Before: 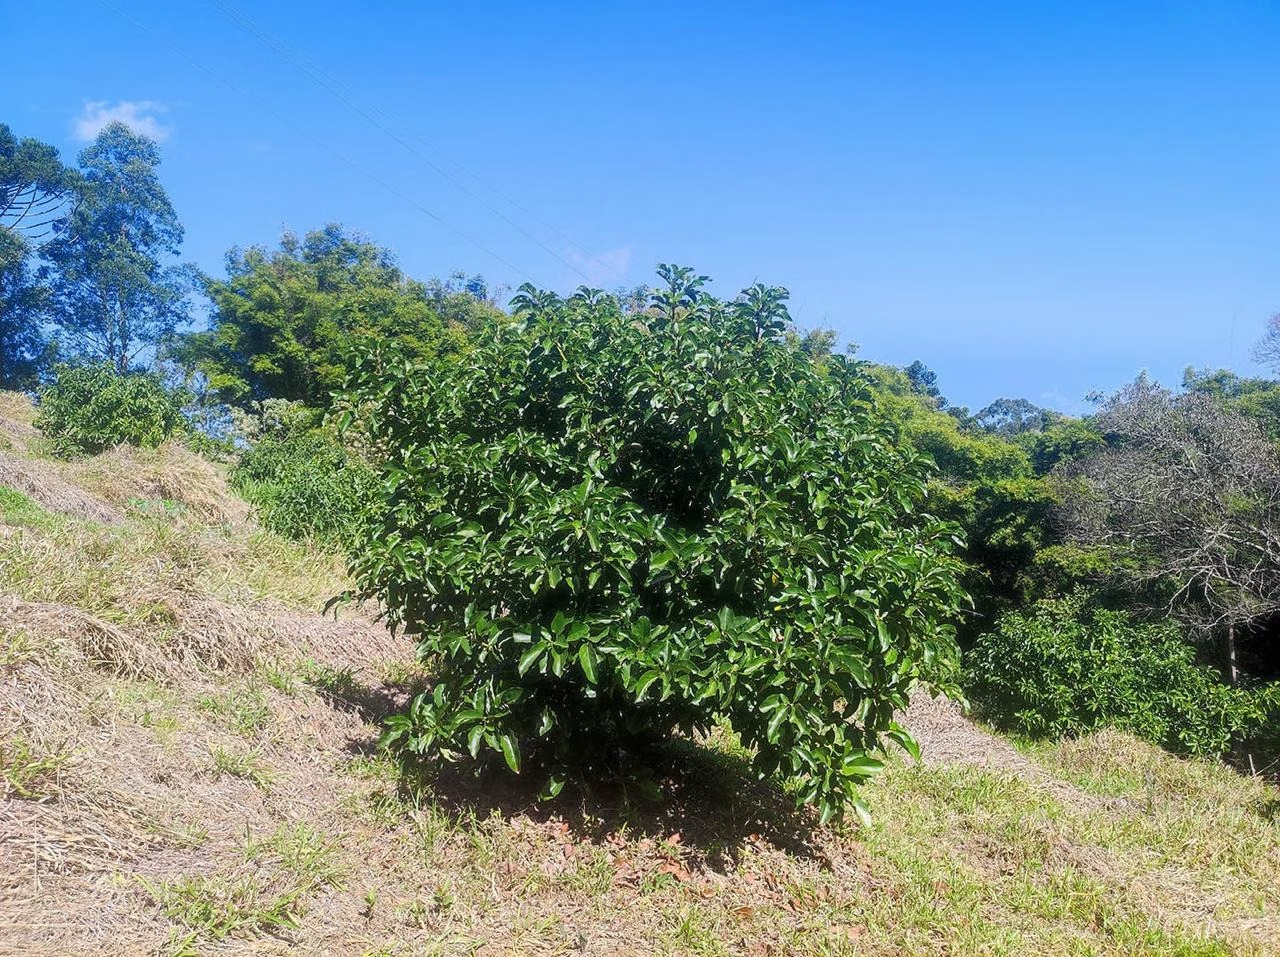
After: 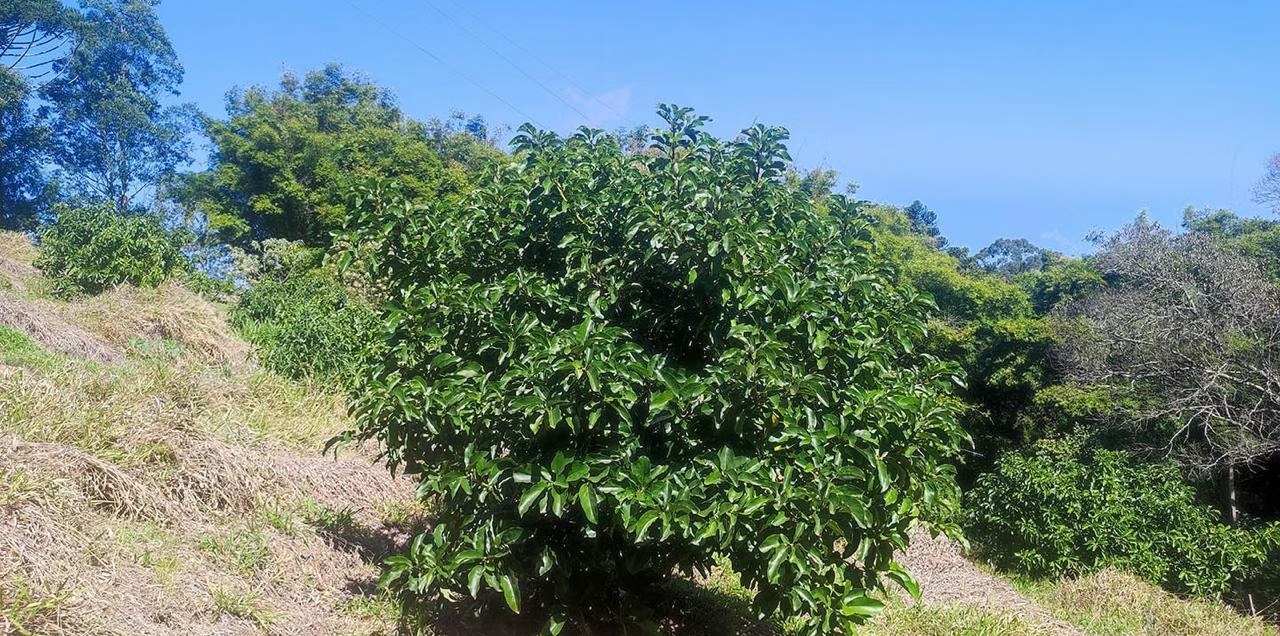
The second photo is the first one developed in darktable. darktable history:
tone equalizer: on, module defaults
crop: top 16.727%, bottom 16.727%
